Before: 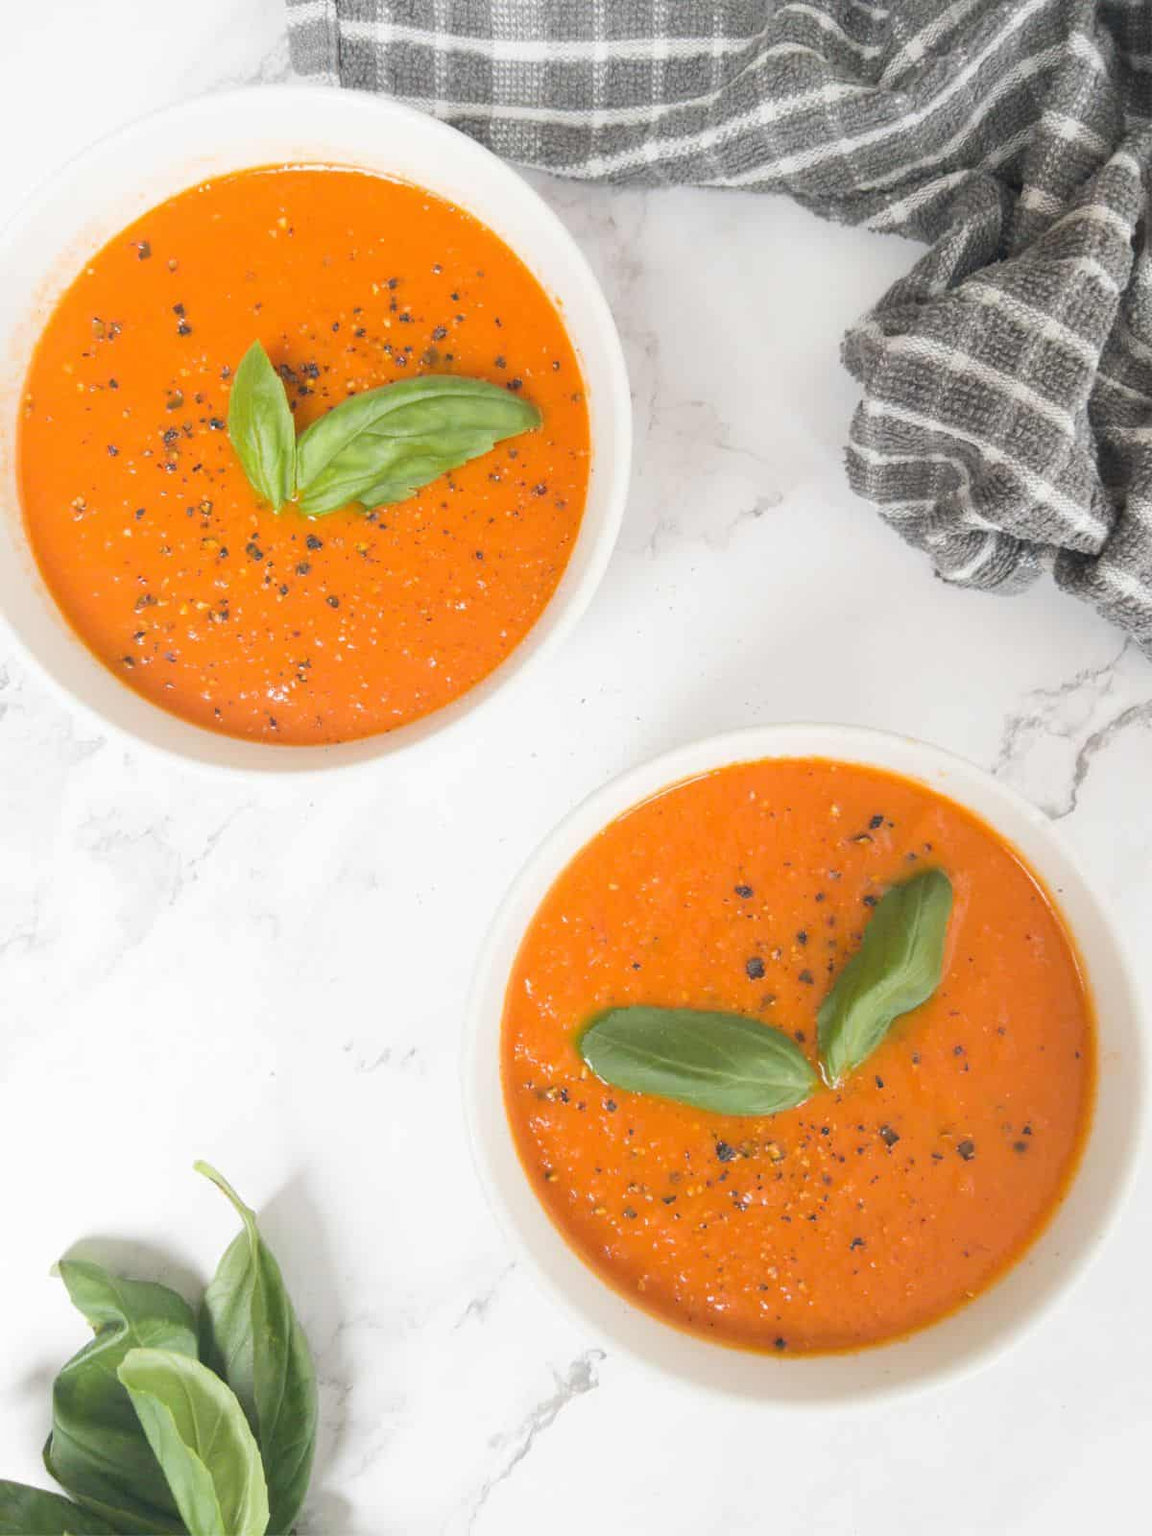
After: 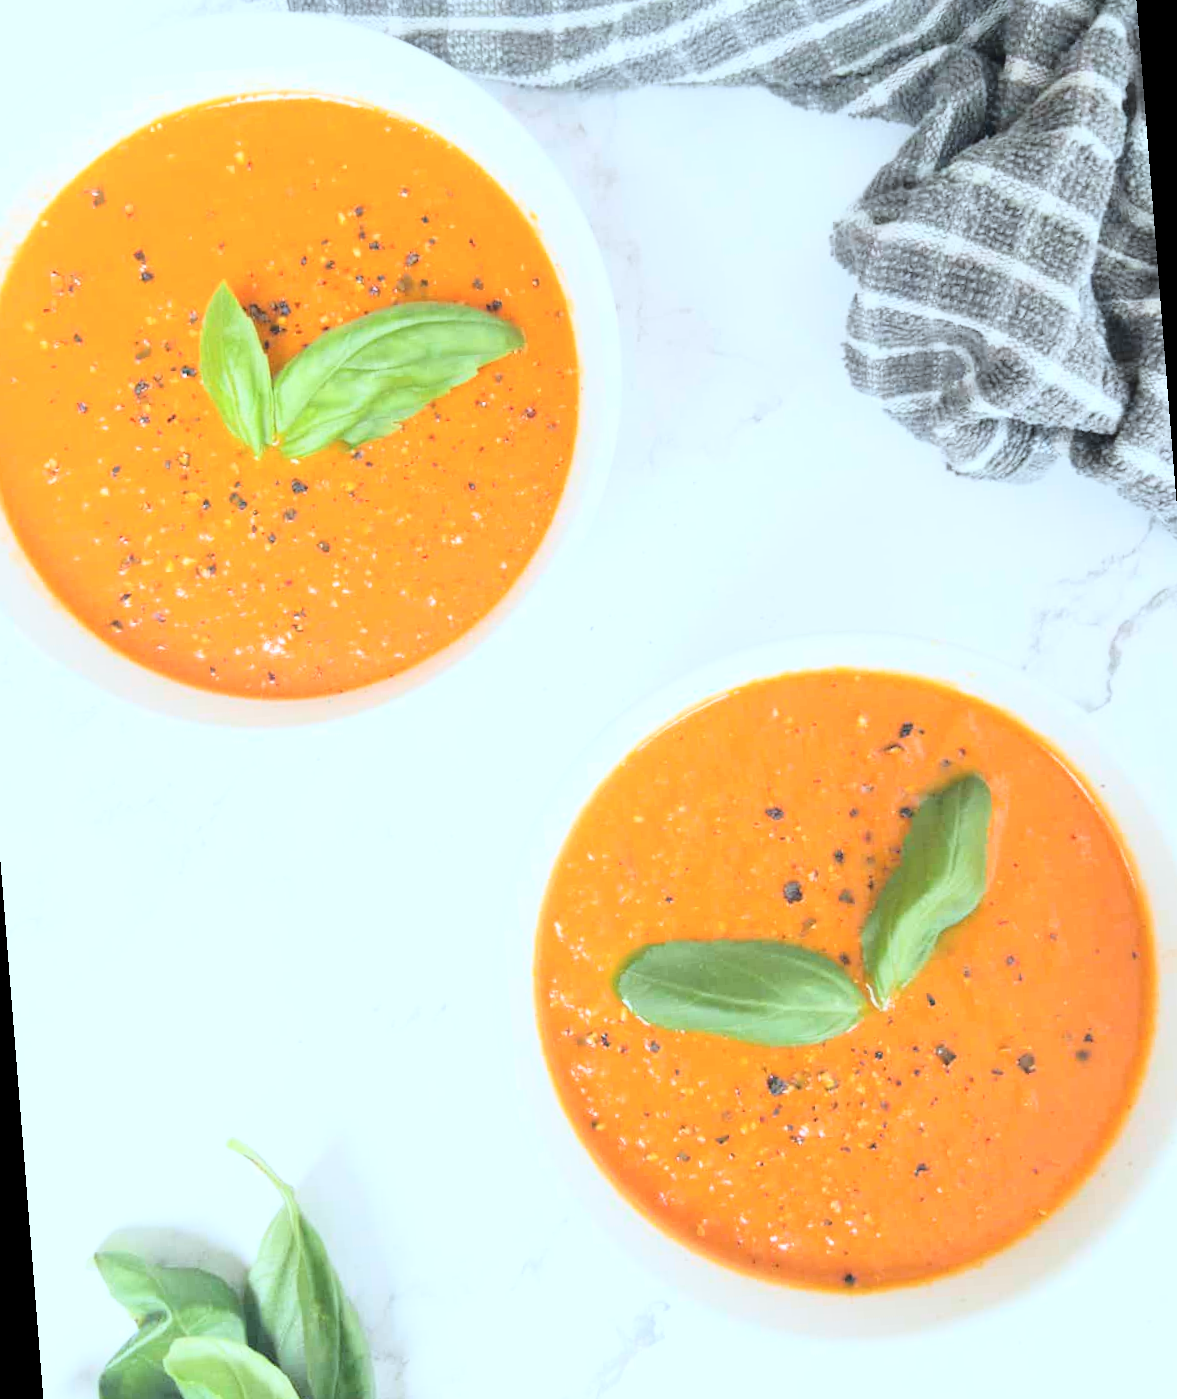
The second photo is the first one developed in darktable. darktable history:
base curve: curves: ch0 [(0, 0) (0.028, 0.03) (0.121, 0.232) (0.46, 0.748) (0.859, 0.968) (1, 1)]
rotate and perspective: rotation -4.57°, crop left 0.054, crop right 0.944, crop top 0.087, crop bottom 0.914
color calibration: illuminant F (fluorescent), F source F9 (Cool White Deluxe 4150 K) – high CRI, x 0.374, y 0.373, temperature 4158.34 K
